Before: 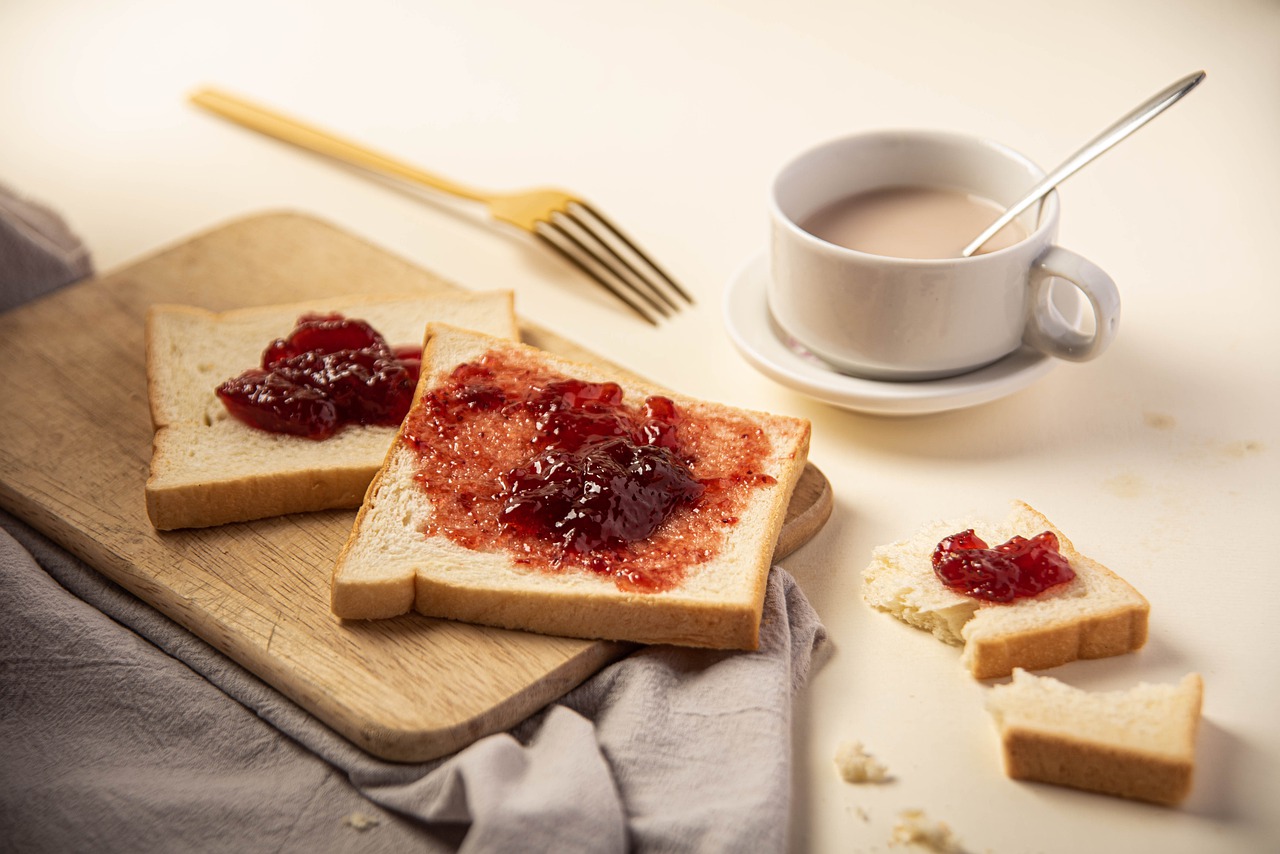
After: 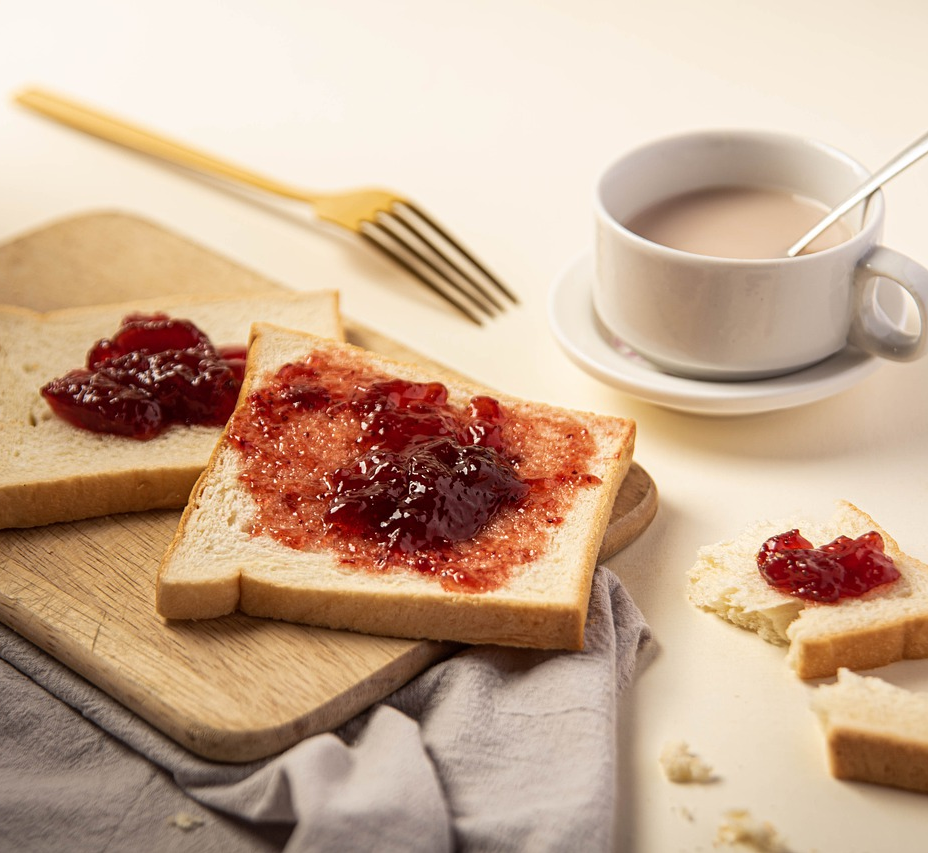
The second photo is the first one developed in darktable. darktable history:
crop: left 13.681%, top 0%, right 13.373%
